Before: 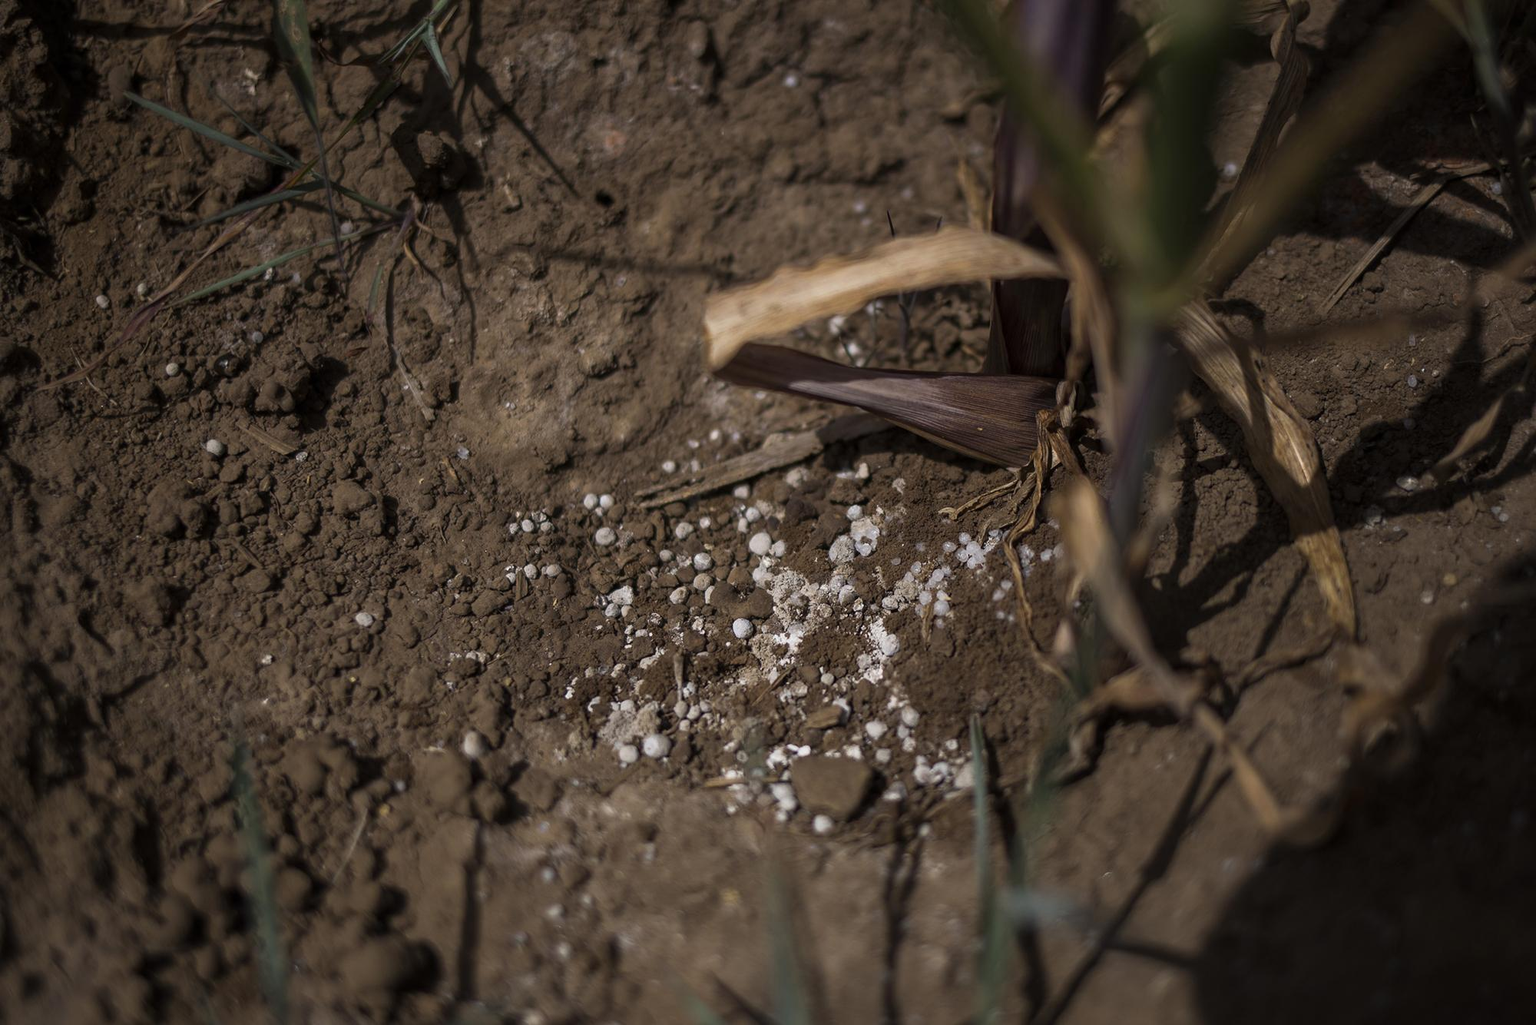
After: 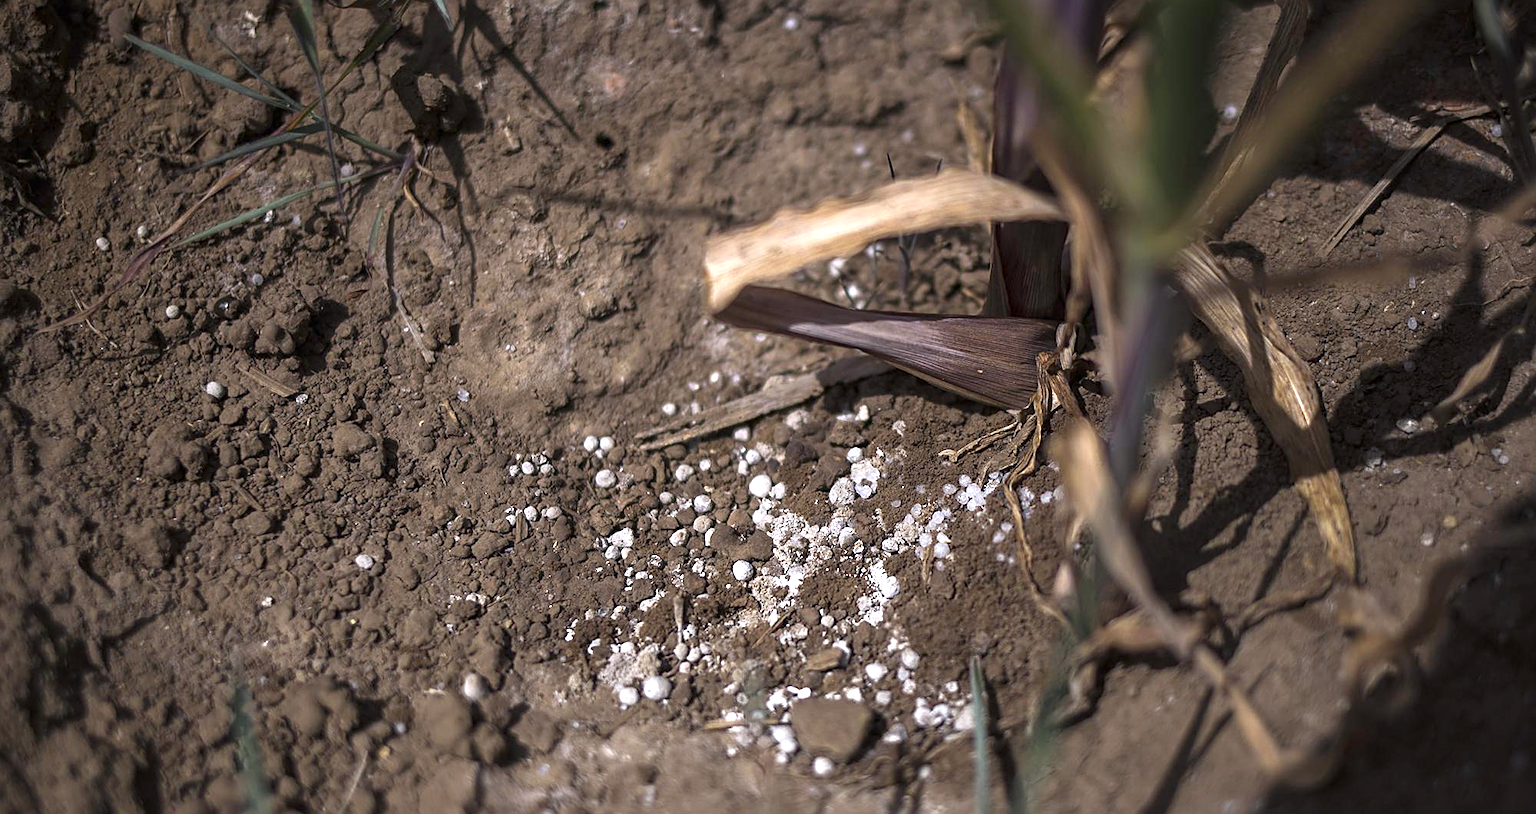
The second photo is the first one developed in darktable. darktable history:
crop and rotate: top 5.666%, bottom 14.773%
sharpen: on, module defaults
exposure: black level correction 0, exposure 1.095 EV, compensate highlight preservation false
color calibration: gray › normalize channels true, illuminant as shot in camera, x 0.358, y 0.373, temperature 4628.91 K, gamut compression 0.005
